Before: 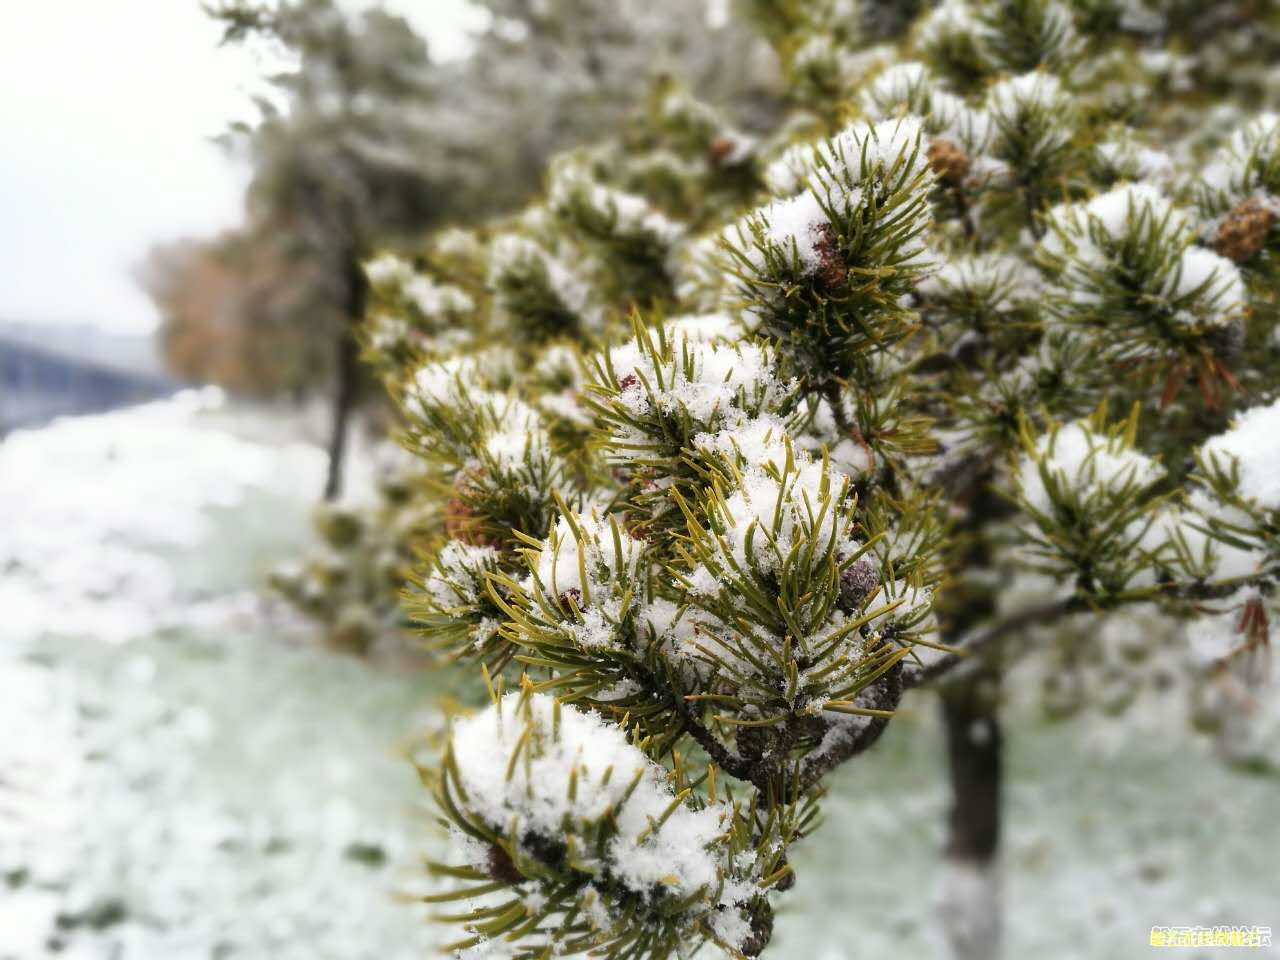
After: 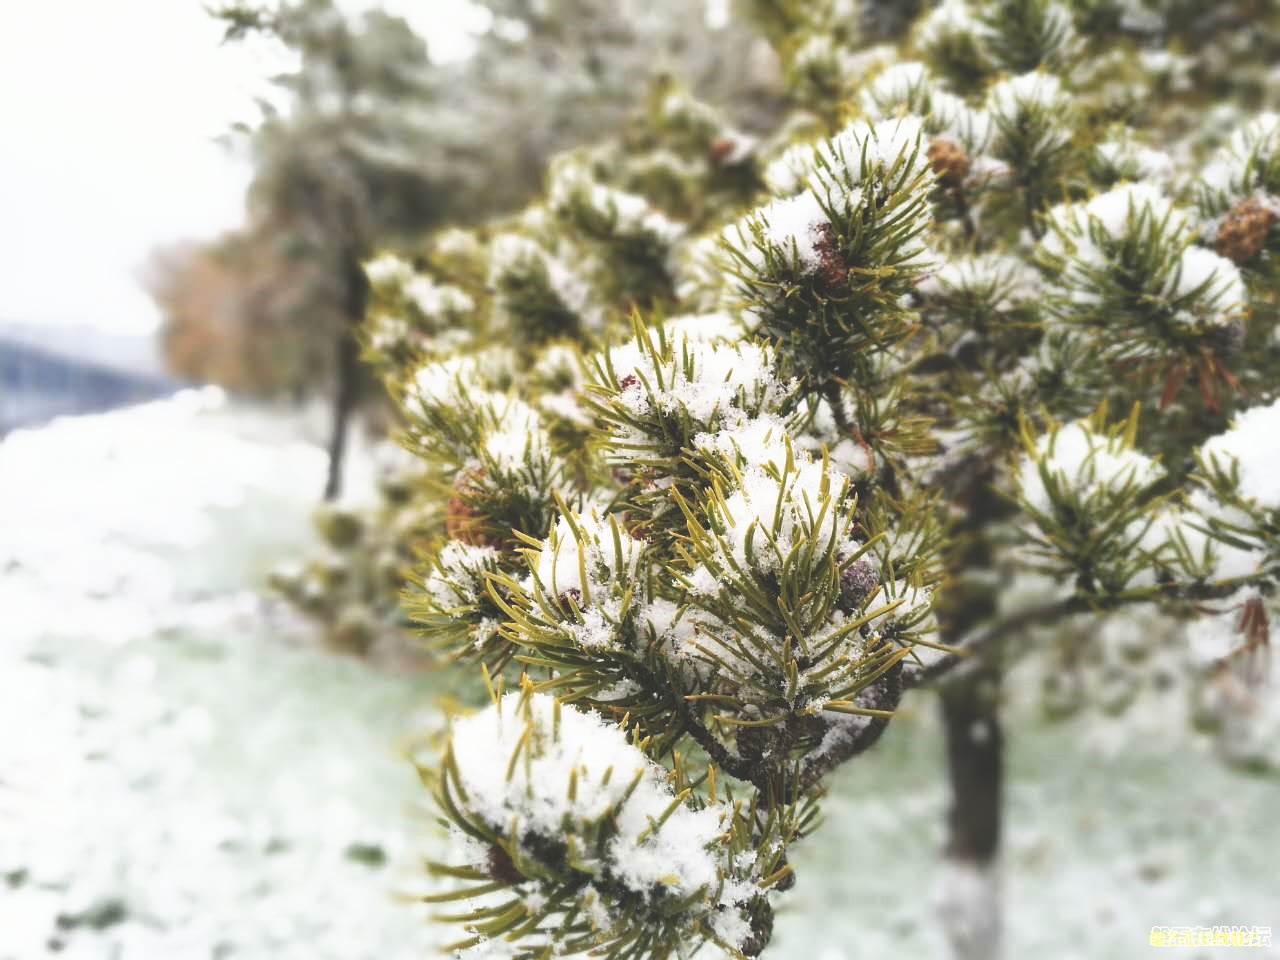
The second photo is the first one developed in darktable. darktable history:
base curve: curves: ch0 [(0, 0) (0.688, 0.865) (1, 1)], preserve colors none
exposure: black level correction -0.023, exposure -0.039 EV, compensate highlight preservation false
